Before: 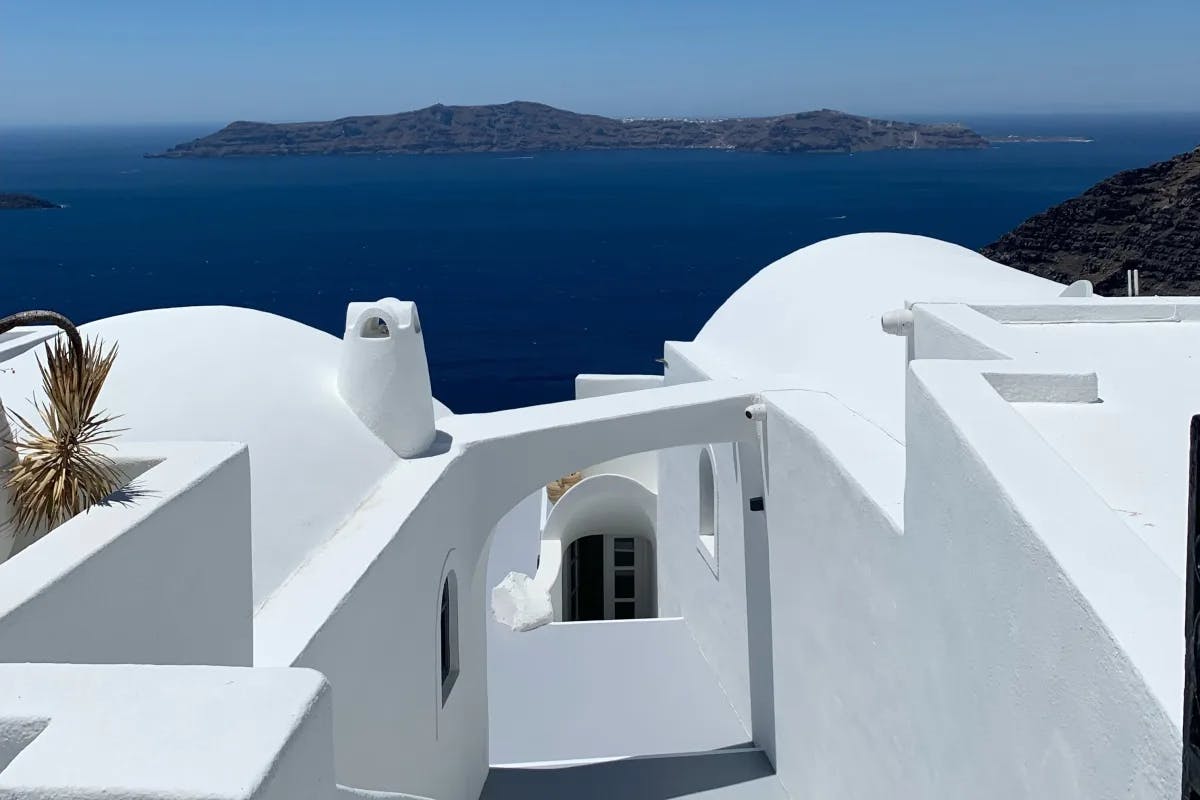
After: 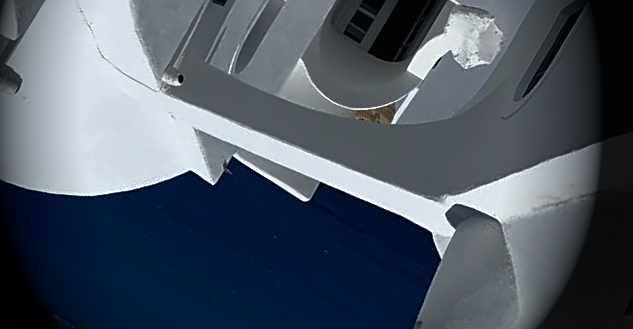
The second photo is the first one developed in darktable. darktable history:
vignetting: fall-off start 68.77%, fall-off radius 29.49%, brightness -0.991, saturation 0.493, center (-0.064, -0.311), width/height ratio 0.986, shape 0.862
sharpen: on, module defaults
crop and rotate: angle 148.58°, left 9.139%, top 15.628%, right 4.591%, bottom 17.116%
base curve: curves: ch0 [(0, 0) (0.564, 0.291) (0.802, 0.731) (1, 1)]
